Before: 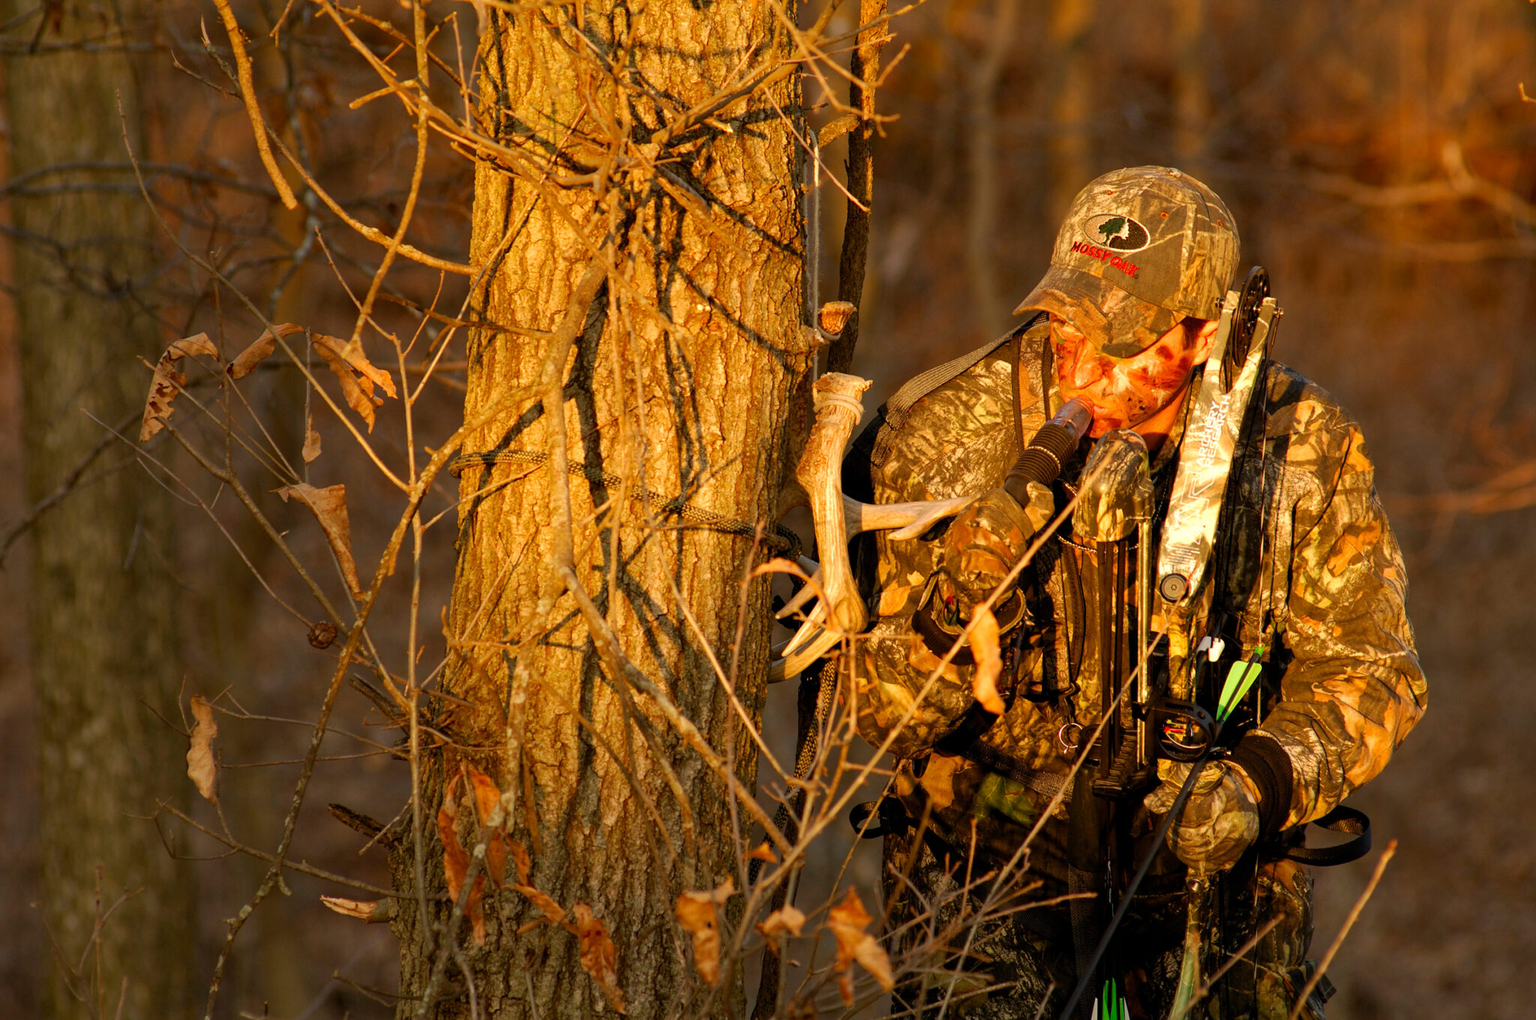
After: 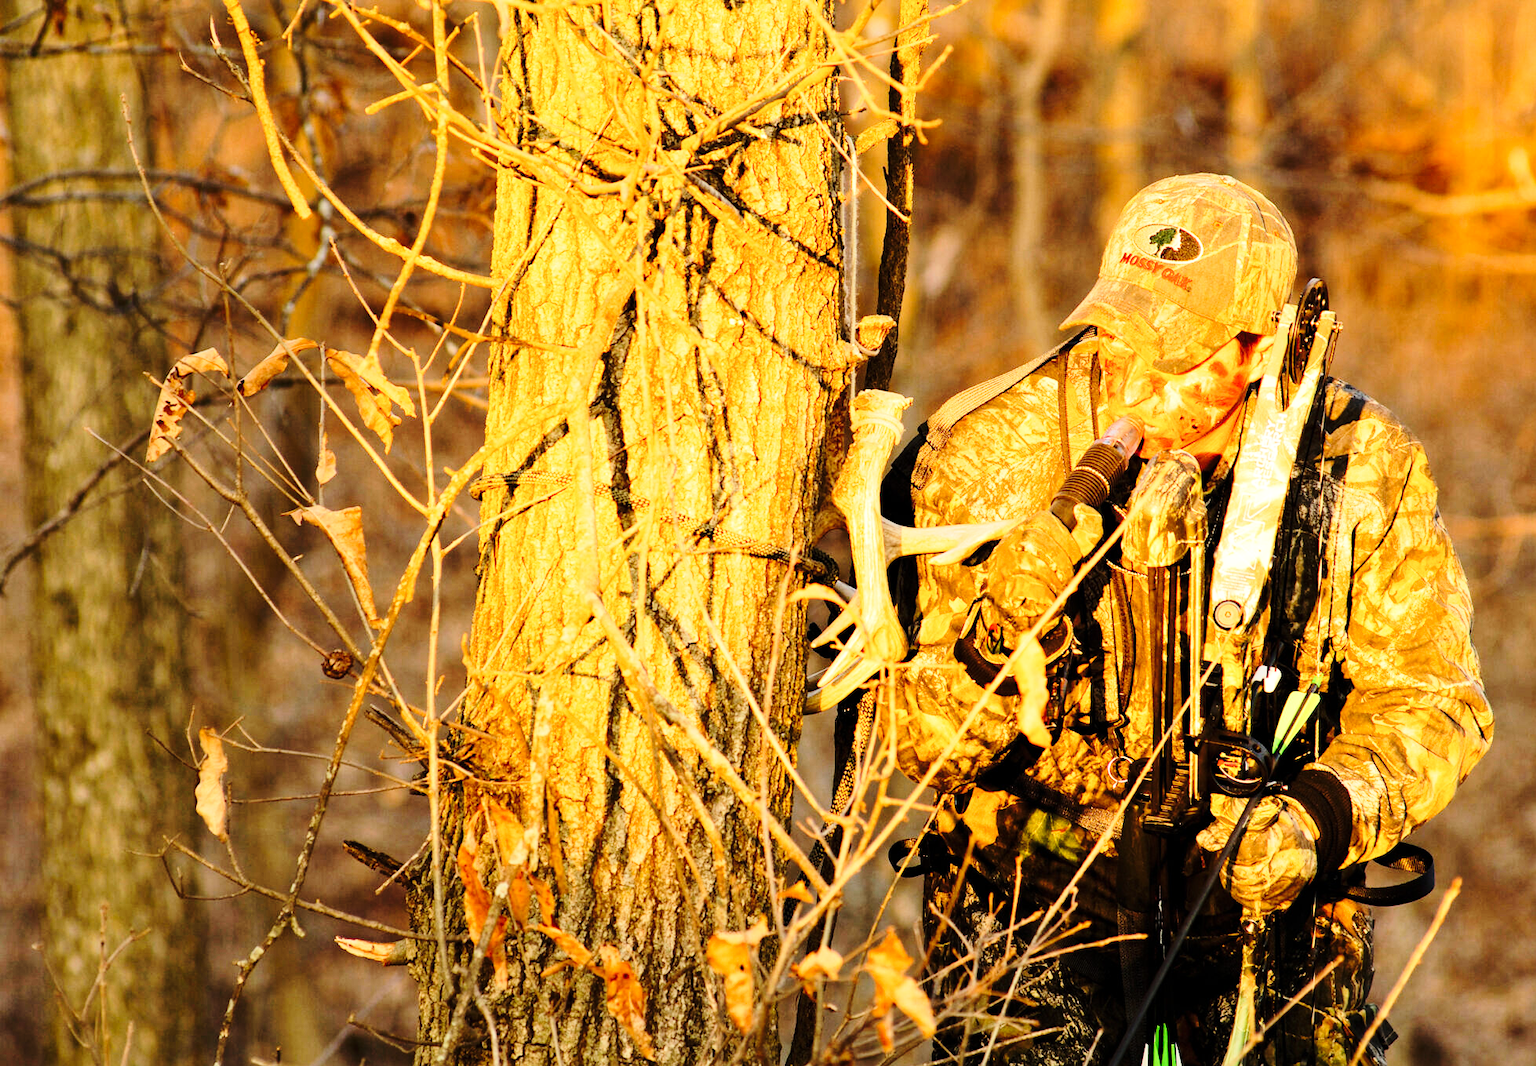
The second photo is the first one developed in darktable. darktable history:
contrast brightness saturation: saturation -0.069
crop: right 4.361%, bottom 0.043%
base curve: curves: ch0 [(0, 0) (0.028, 0.03) (0.121, 0.232) (0.46, 0.748) (0.859, 0.968) (1, 1)], preserve colors none
tone equalizer: -7 EV 0.146 EV, -6 EV 0.572 EV, -5 EV 1.18 EV, -4 EV 1.37 EV, -3 EV 1.13 EV, -2 EV 0.6 EV, -1 EV 0.153 EV, edges refinement/feathering 500, mask exposure compensation -1.57 EV, preserve details no
